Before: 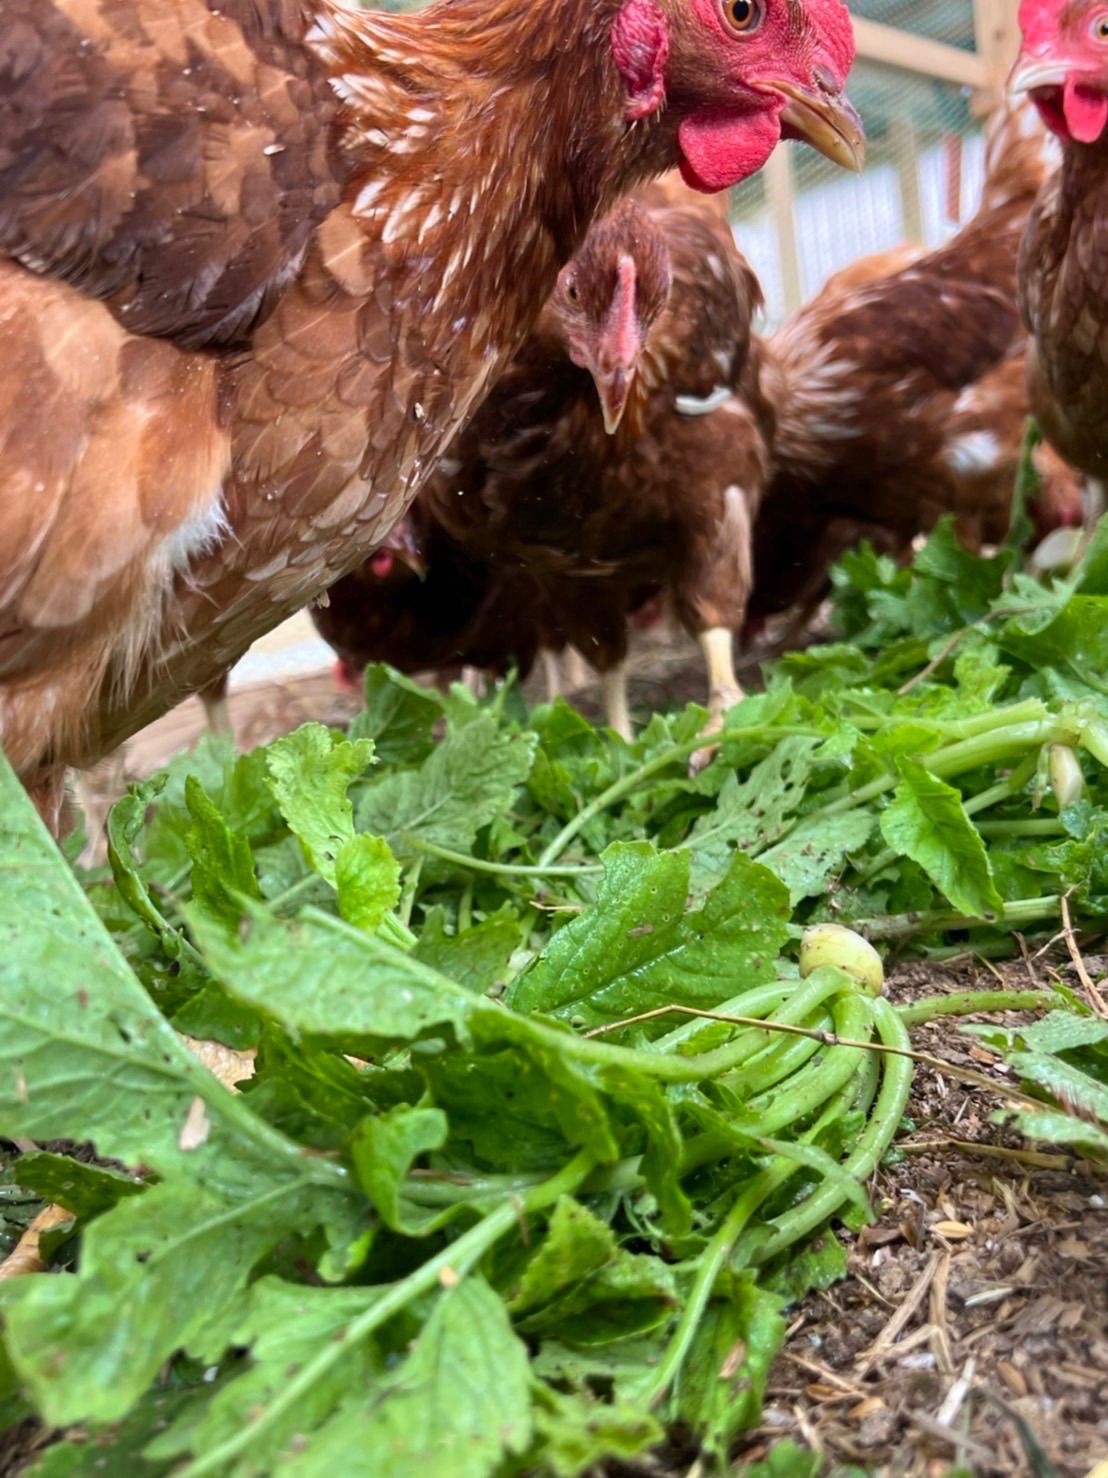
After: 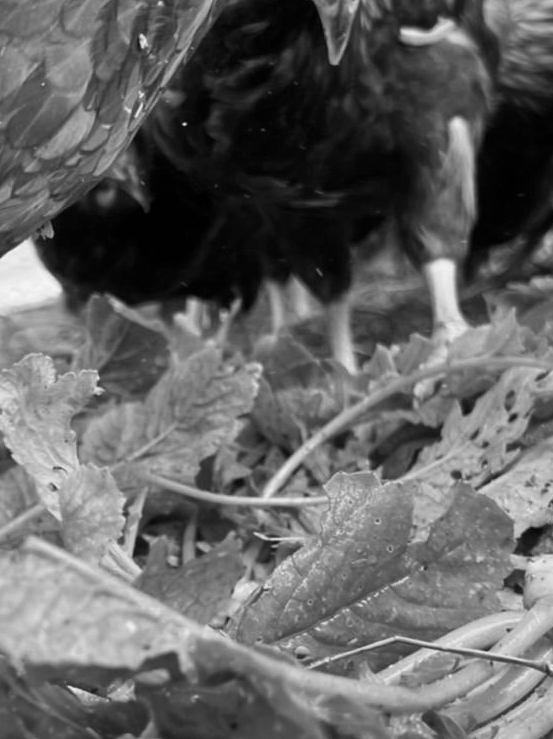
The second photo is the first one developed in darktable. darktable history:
color calibration: output gray [0.267, 0.423, 0.261, 0], illuminant same as pipeline (D50), adaptation none (bypass)
crop: left 25%, top 25%, right 25%, bottom 25%
